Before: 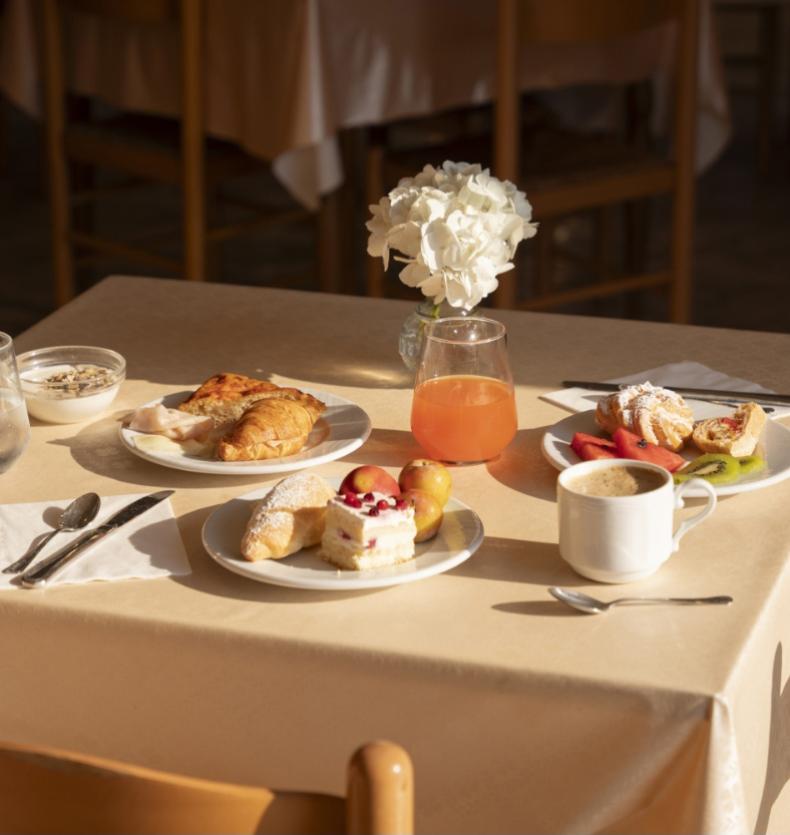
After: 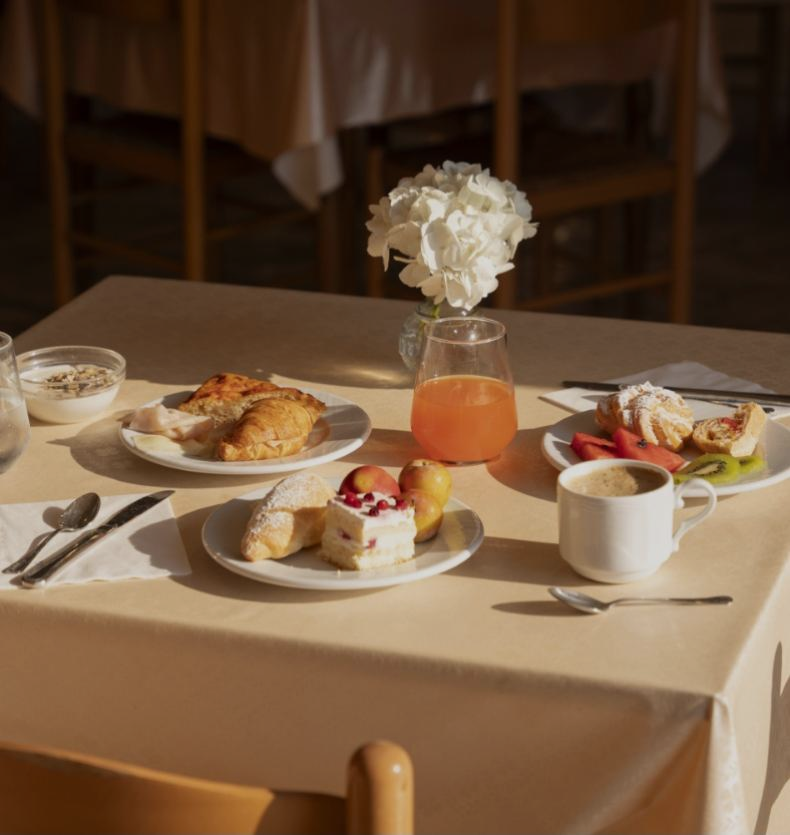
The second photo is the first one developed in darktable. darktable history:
exposure: exposure -0.486 EV, compensate exposure bias true, compensate highlight preservation false
